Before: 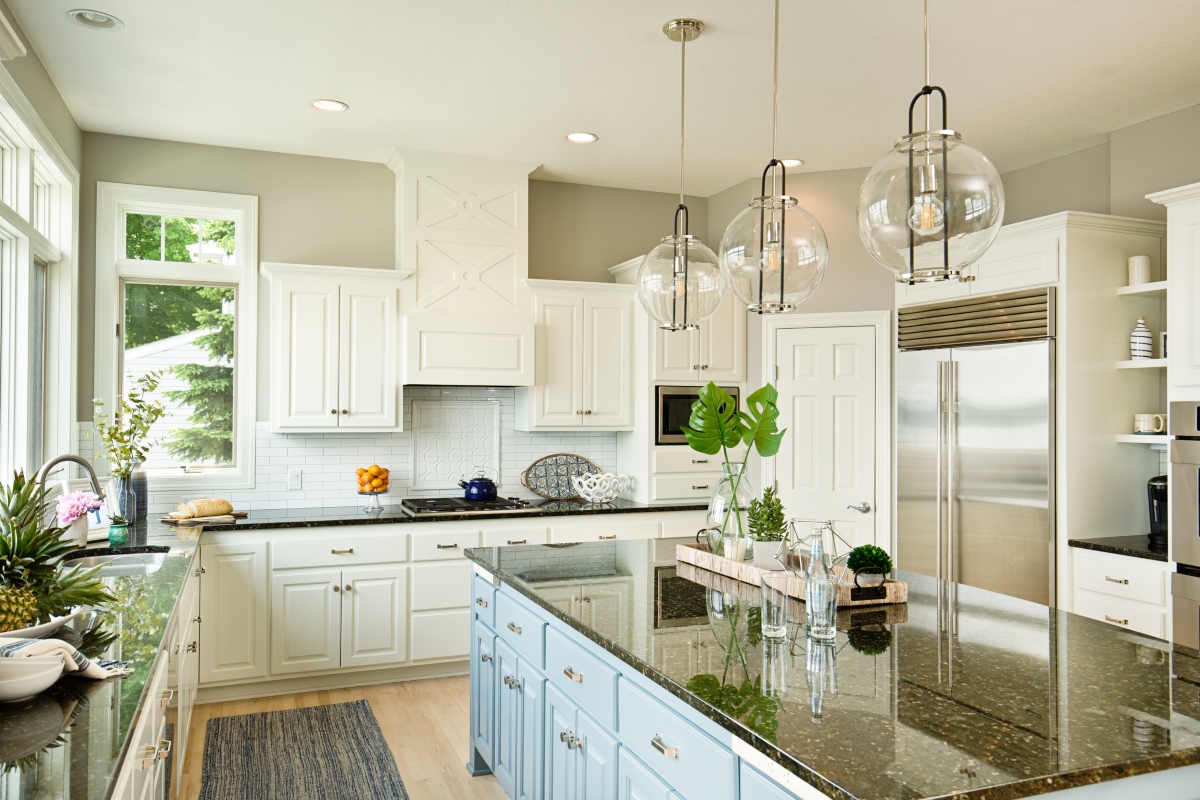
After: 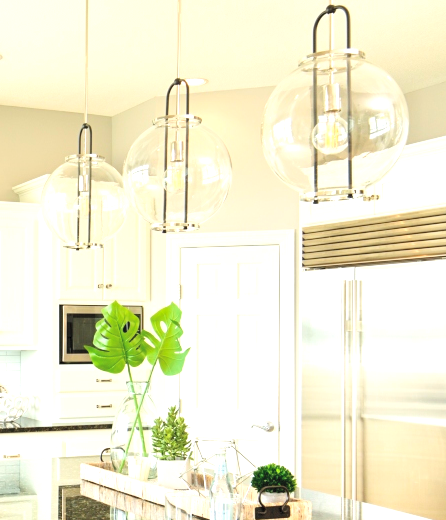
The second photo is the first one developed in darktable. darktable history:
tone equalizer: edges refinement/feathering 500, mask exposure compensation -1.57 EV, preserve details no
crop and rotate: left 49.721%, top 10.15%, right 13.092%, bottom 24.848%
exposure: exposure 0.918 EV, compensate highlight preservation false
contrast brightness saturation: contrast 0.099, brightness 0.298, saturation 0.135
